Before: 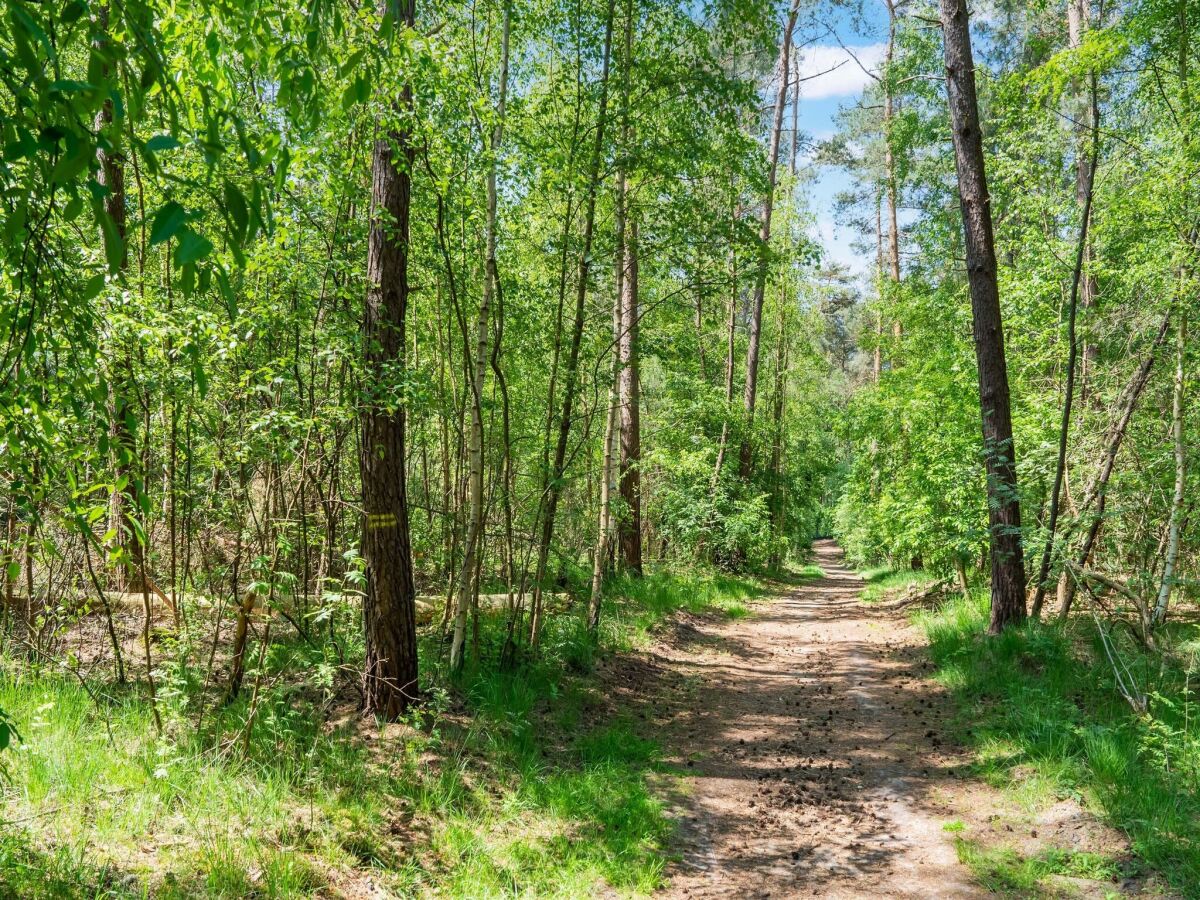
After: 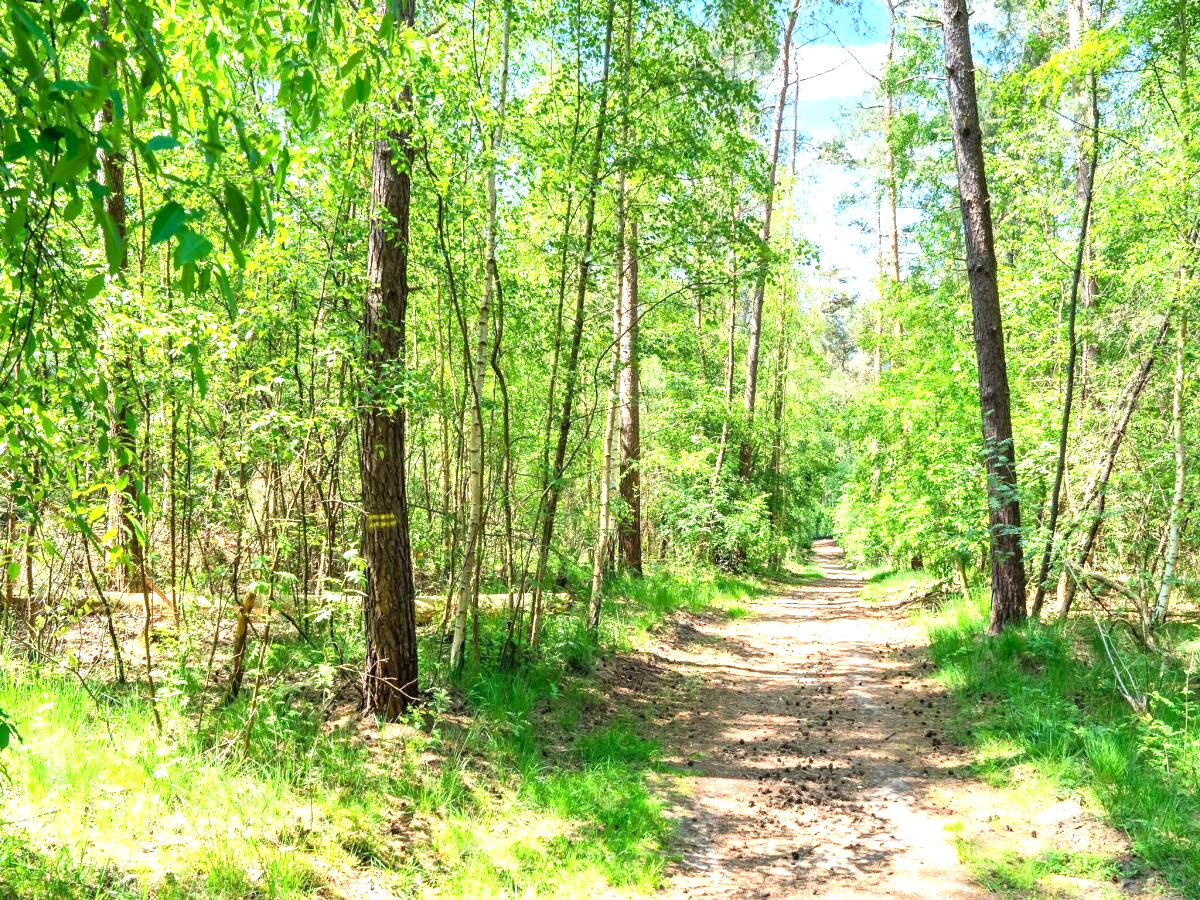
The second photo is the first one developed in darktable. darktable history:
exposure: exposure 1.136 EV, compensate highlight preservation false
tone curve: curves: ch0 [(0, 0) (0.765, 0.816) (1, 1)]; ch1 [(0, 0) (0.425, 0.464) (0.5, 0.5) (0.531, 0.522) (0.588, 0.575) (0.994, 0.939)]; ch2 [(0, 0) (0.398, 0.435) (0.455, 0.481) (0.501, 0.504) (0.529, 0.544) (0.584, 0.585) (1, 0.911)], color space Lab, linked channels, preserve colors none
